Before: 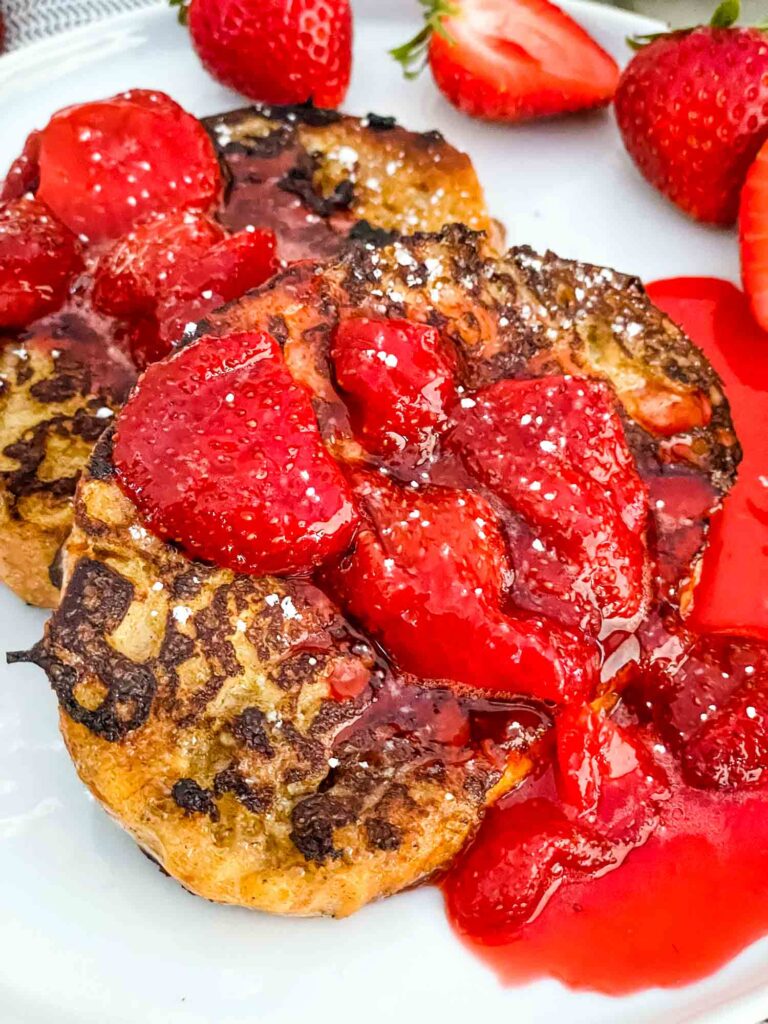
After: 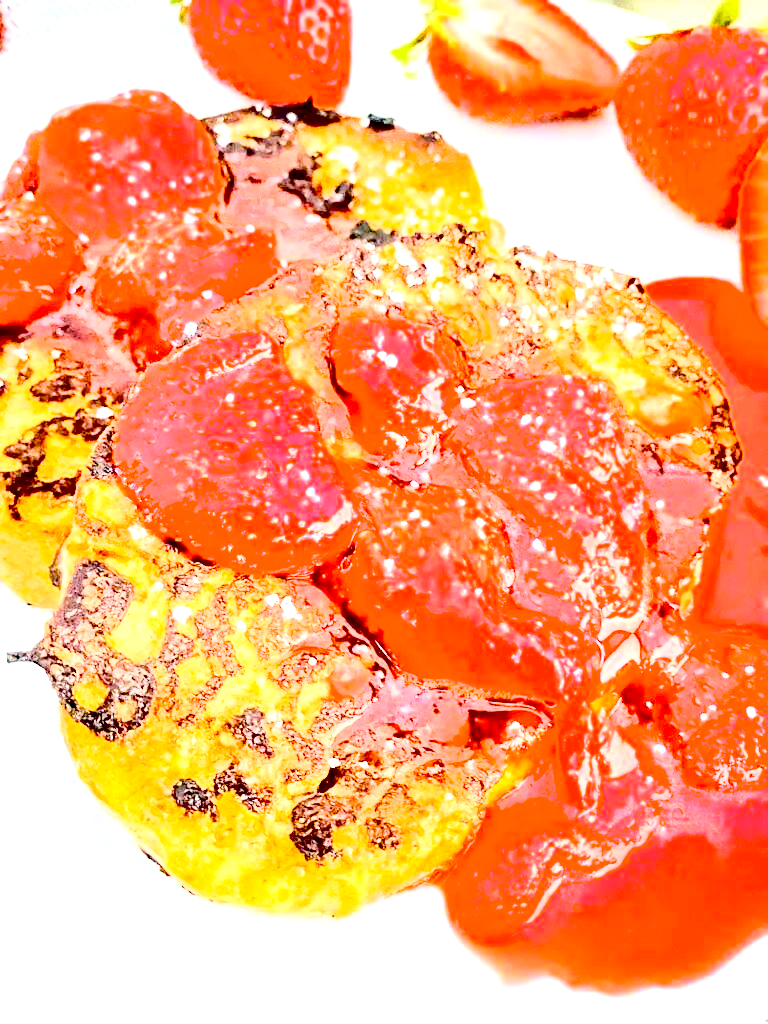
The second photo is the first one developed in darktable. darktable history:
tone equalizer: mask exposure compensation -0.492 EV
tone curve: curves: ch0 [(0, 0) (0.003, 0.003) (0.011, 0.013) (0.025, 0.028) (0.044, 0.05) (0.069, 0.079) (0.1, 0.113) (0.136, 0.154) (0.177, 0.201) (0.224, 0.268) (0.277, 0.38) (0.335, 0.486) (0.399, 0.588) (0.468, 0.688) (0.543, 0.787) (0.623, 0.854) (0.709, 0.916) (0.801, 0.957) (0.898, 0.978) (1, 1)], color space Lab, independent channels, preserve colors none
contrast brightness saturation: contrast 0.049, brightness 0.063, saturation 0.007
exposure: black level correction 0.015, exposure 1.773 EV, compensate highlight preservation false
